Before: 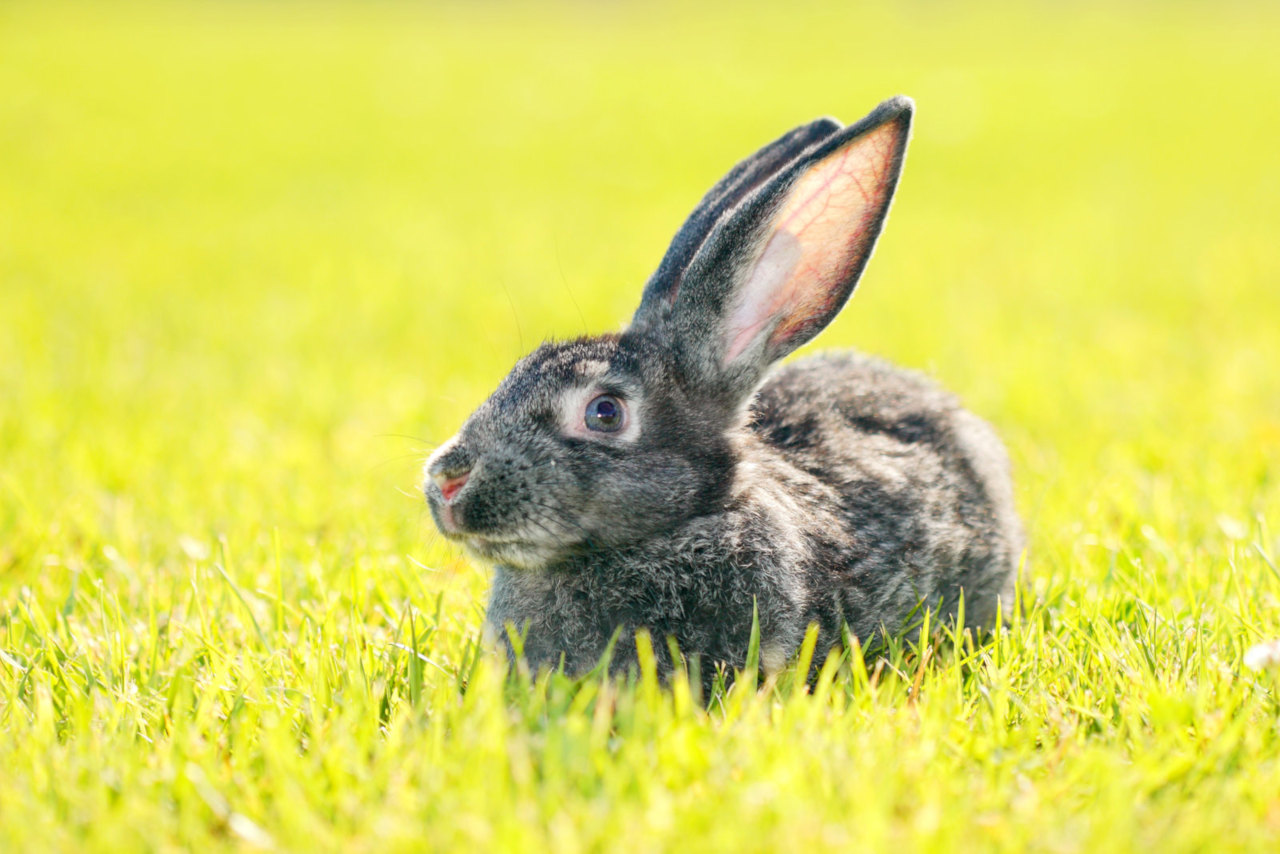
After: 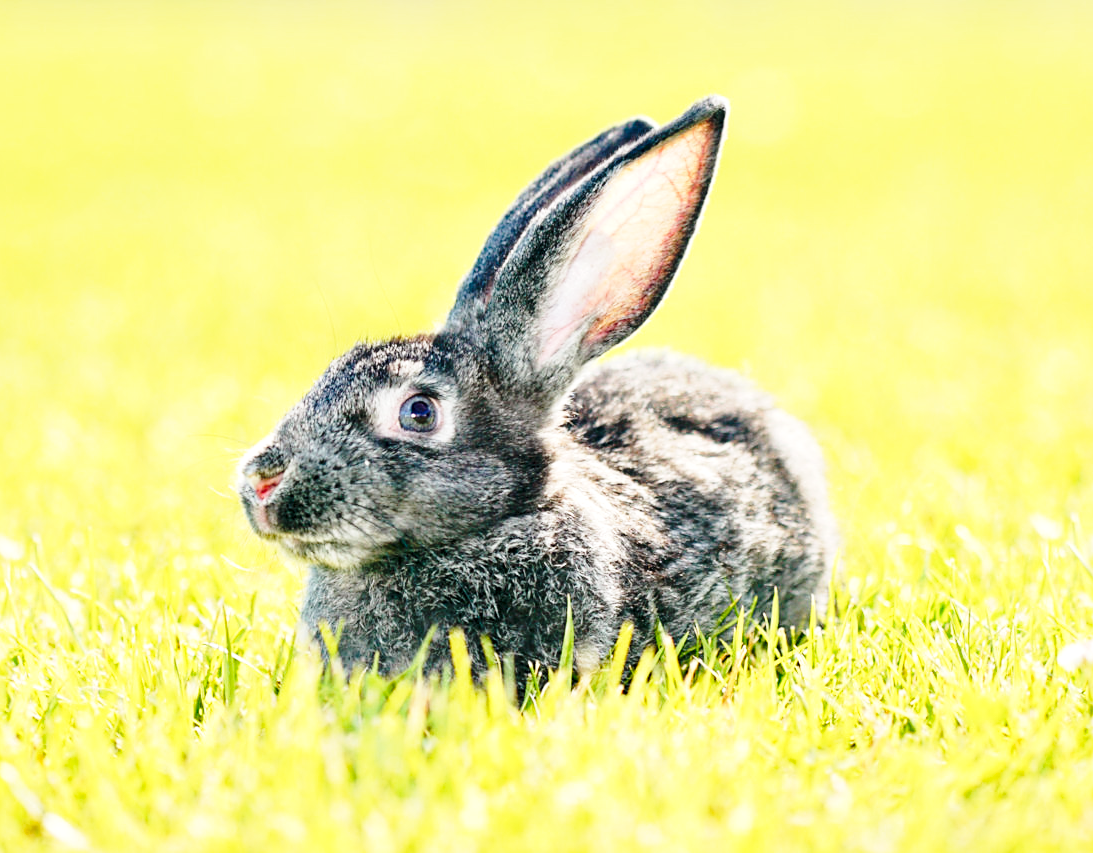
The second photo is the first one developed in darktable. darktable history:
local contrast: mode bilateral grid, contrast 10, coarseness 25, detail 110%, midtone range 0.2
sharpen: on, module defaults
crop and rotate: left 14.584%
base curve: curves: ch0 [(0, 0) (0.028, 0.03) (0.121, 0.232) (0.46, 0.748) (0.859, 0.968) (1, 1)], preserve colors none
contrast equalizer: octaves 7, y [[0.6 ×6], [0.55 ×6], [0 ×6], [0 ×6], [0 ×6]], mix 0.29
white balance: emerald 1
